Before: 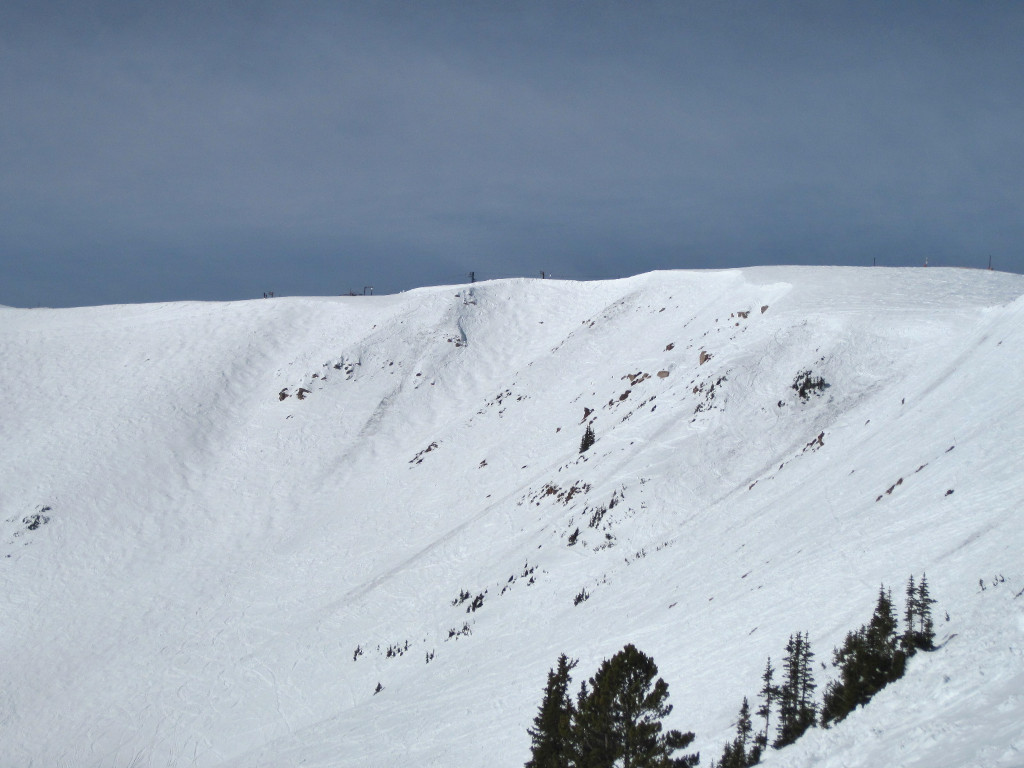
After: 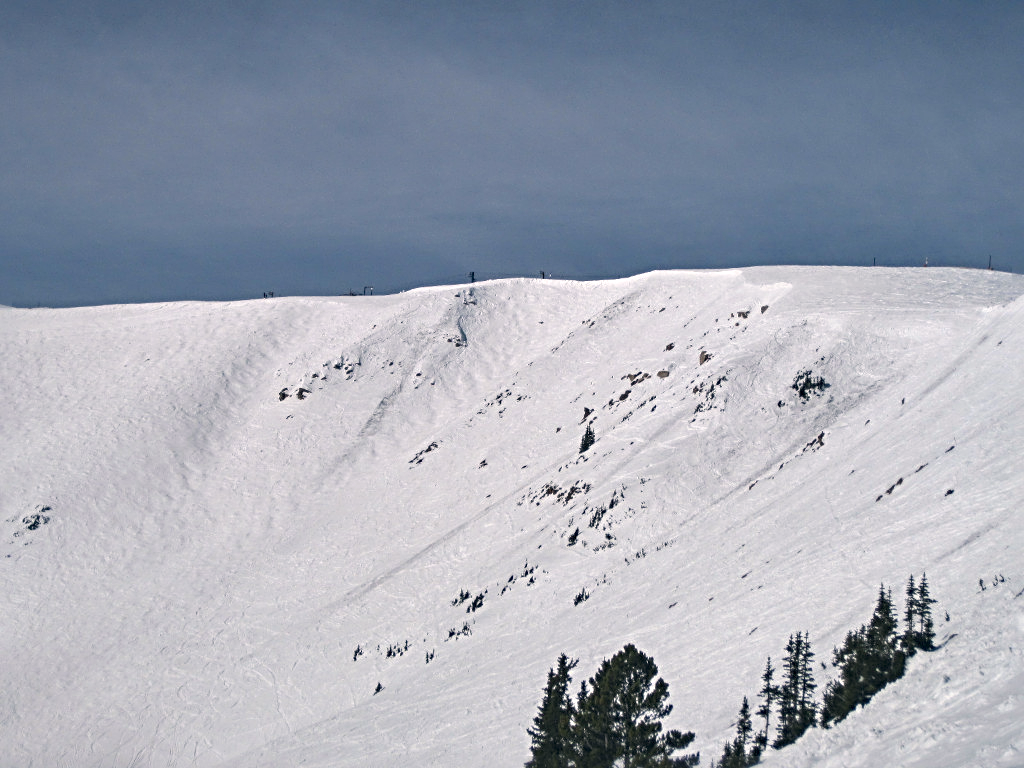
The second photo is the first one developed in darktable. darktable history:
color correction: highlights a* 5.38, highlights b* 5.3, shadows a* -4.26, shadows b* -5.11
local contrast: on, module defaults
sharpen: radius 4.883
